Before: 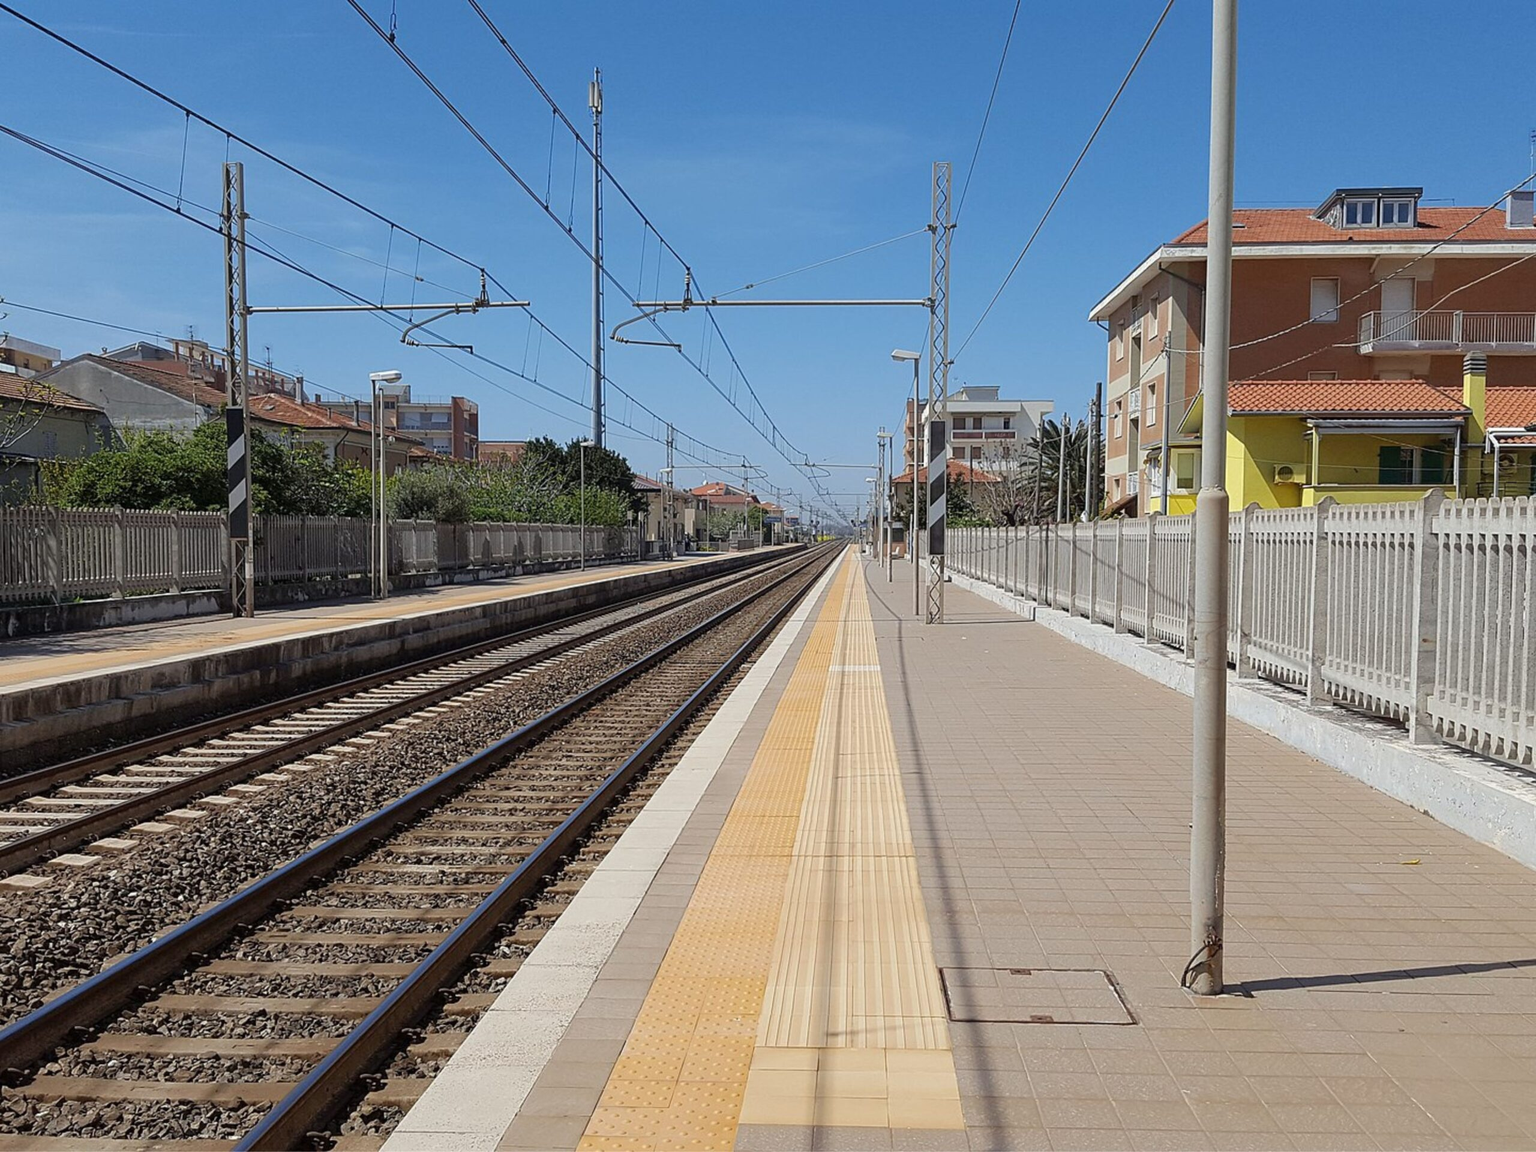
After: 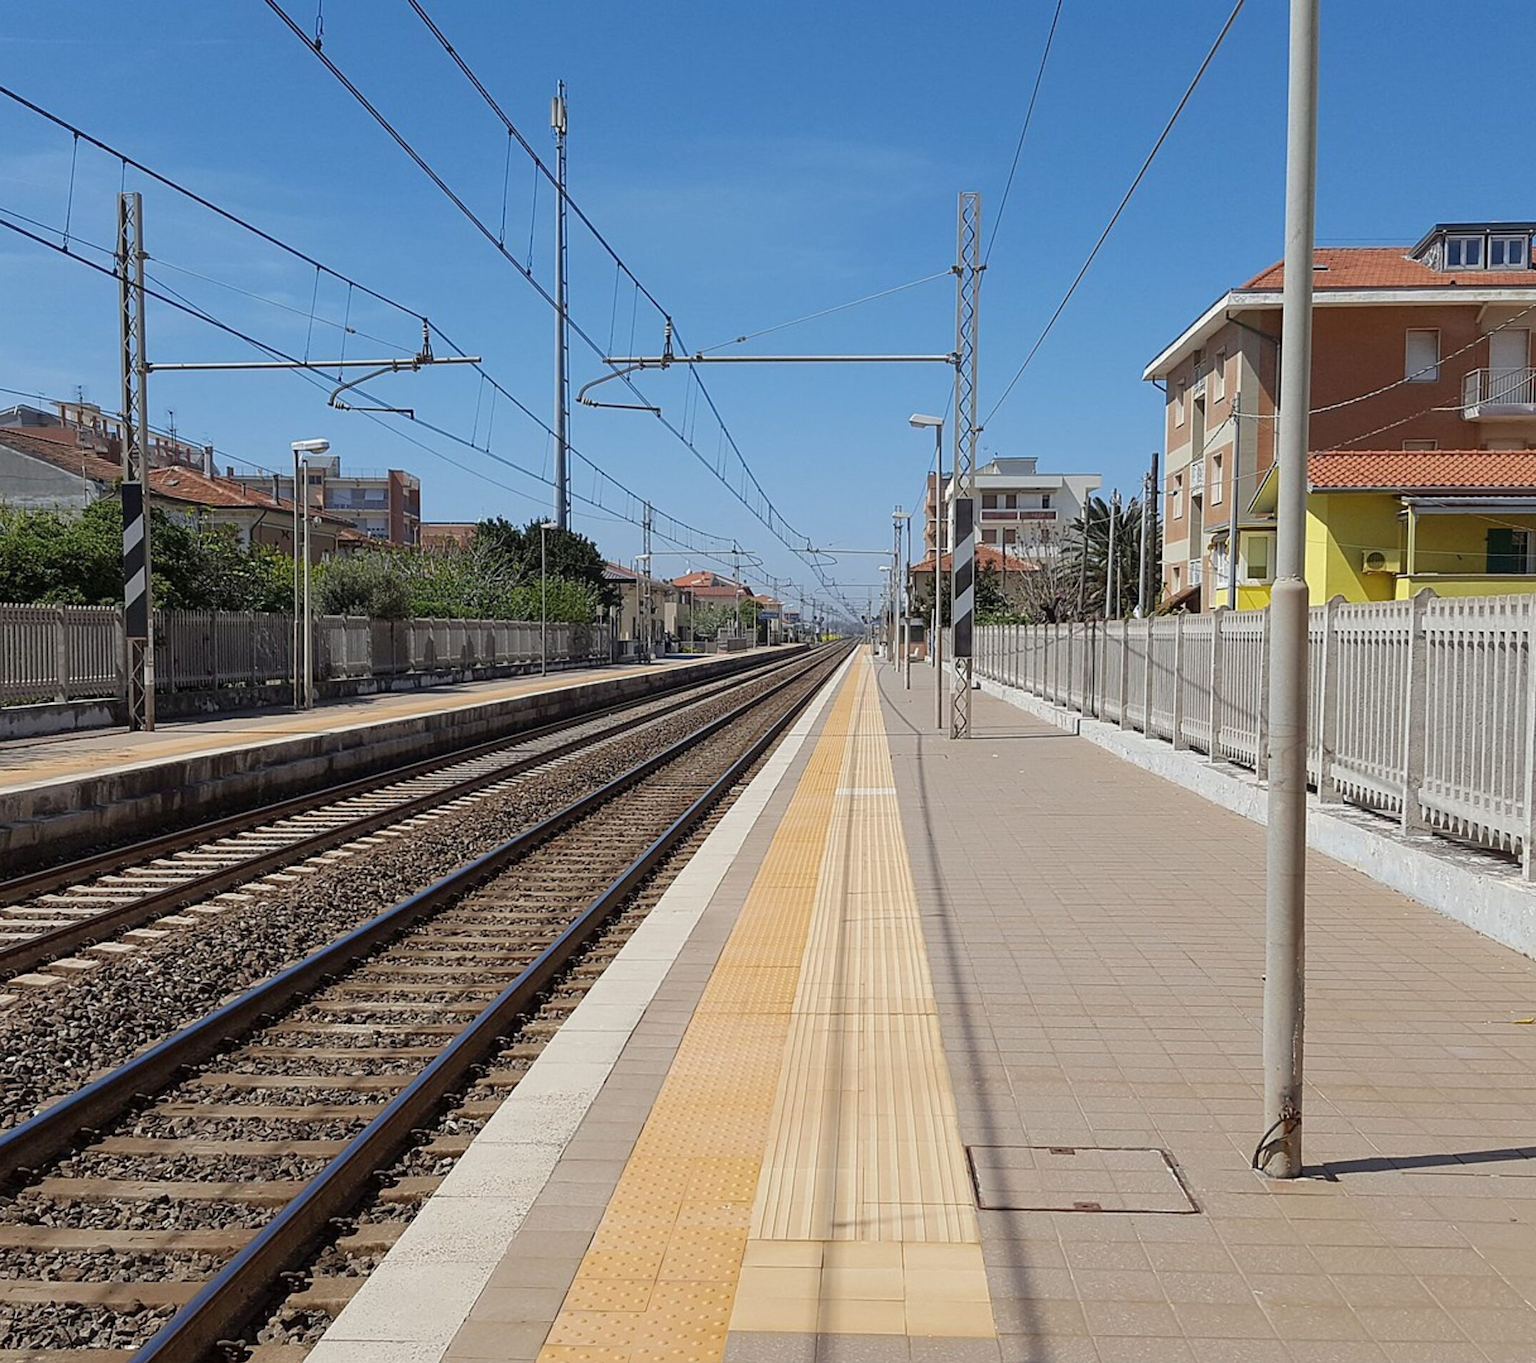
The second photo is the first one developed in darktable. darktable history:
crop: left 8.062%, right 7.46%
